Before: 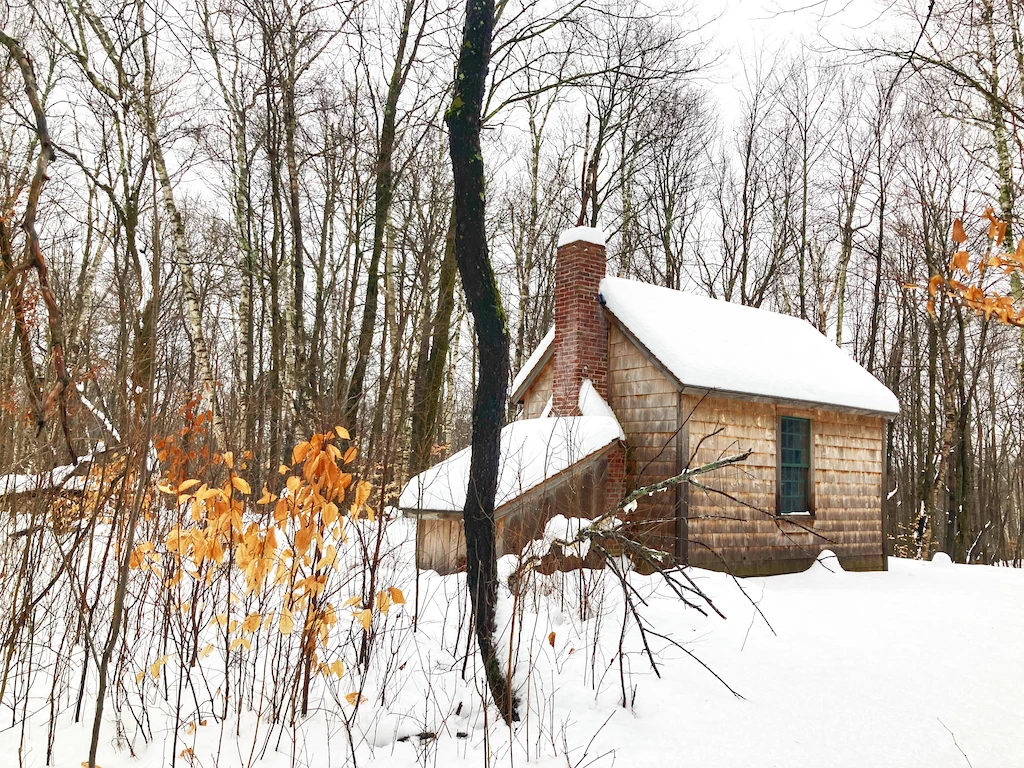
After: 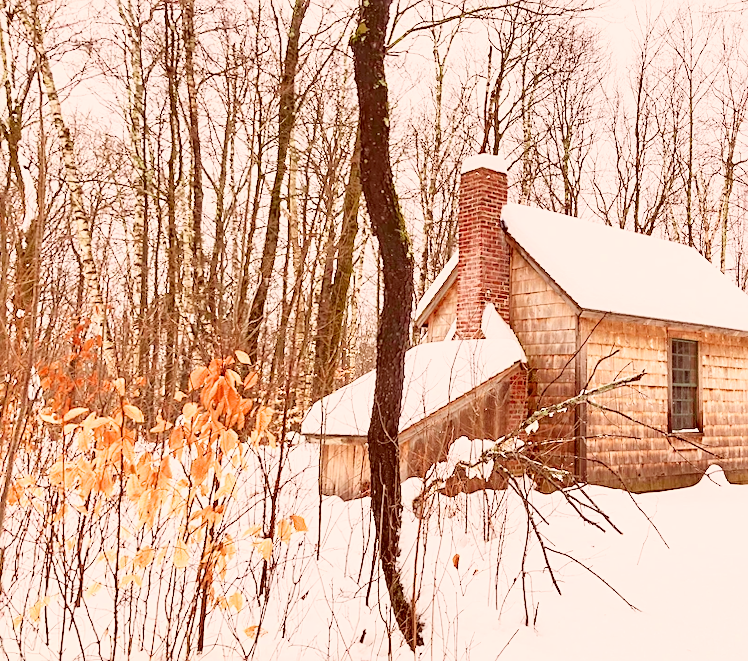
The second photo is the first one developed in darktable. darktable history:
crop and rotate: left 13.15%, top 5.251%, right 12.609%
filmic rgb: black relative exposure -7.48 EV, white relative exposure 4.83 EV, hardness 3.4, color science v6 (2022)
sharpen: on, module defaults
exposure: black level correction 0, exposure 1.4 EV, compensate highlight preservation false
rotate and perspective: rotation -0.013°, lens shift (vertical) -0.027, lens shift (horizontal) 0.178, crop left 0.016, crop right 0.989, crop top 0.082, crop bottom 0.918
color correction: highlights a* 9.03, highlights b* 8.71, shadows a* 40, shadows b* 40, saturation 0.8
contrast brightness saturation: saturation -0.05
